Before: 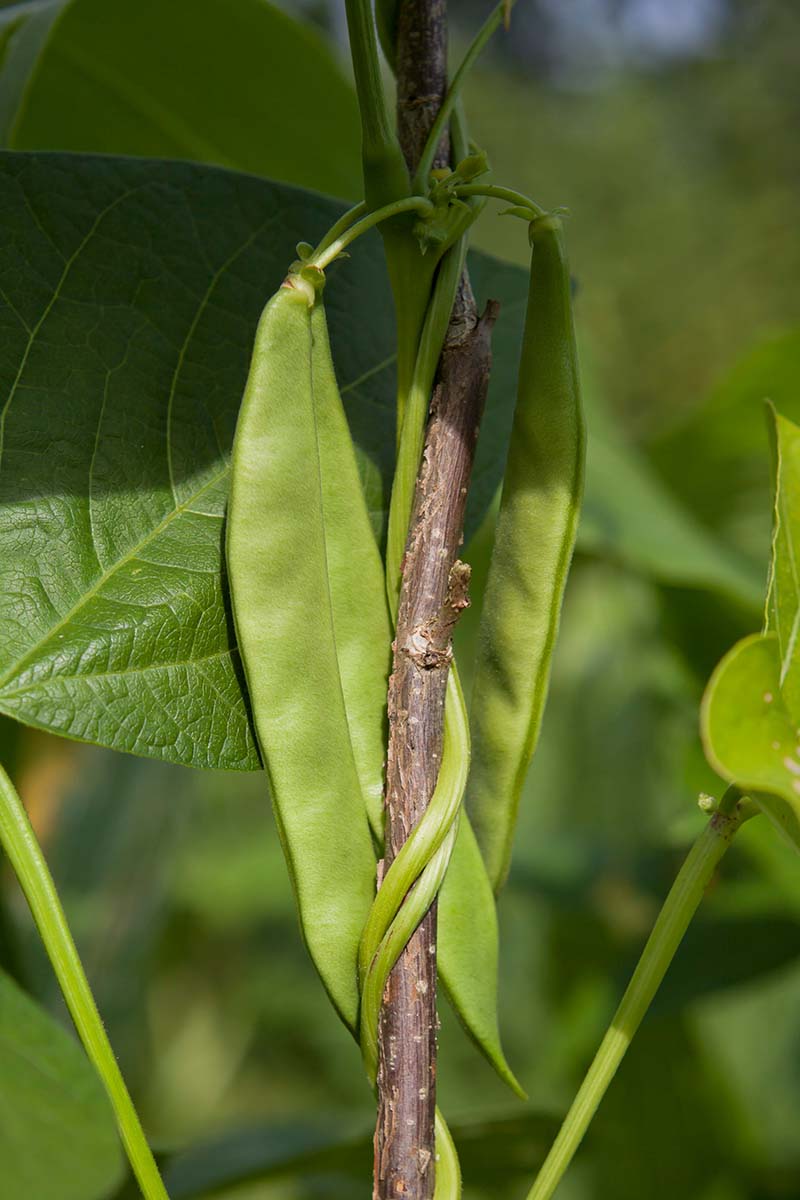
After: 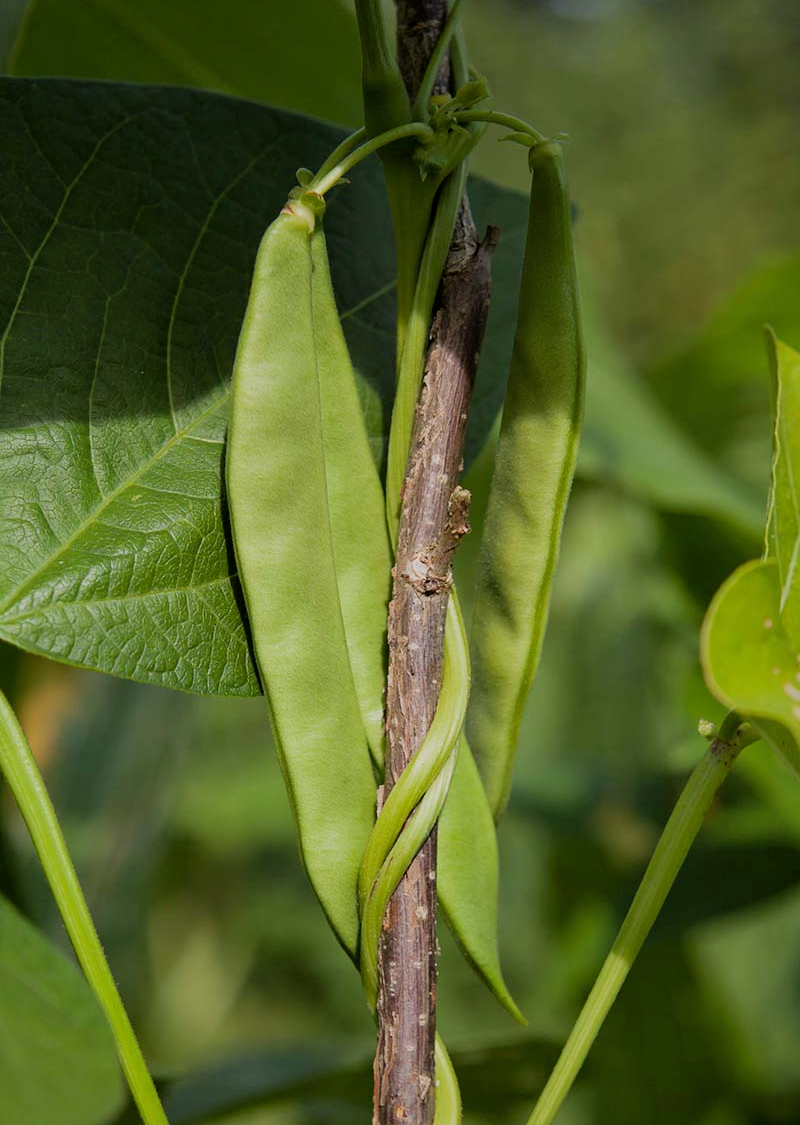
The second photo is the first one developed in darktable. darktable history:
crop and rotate: top 6.25%
filmic rgb: white relative exposure 3.9 EV, hardness 4.26
